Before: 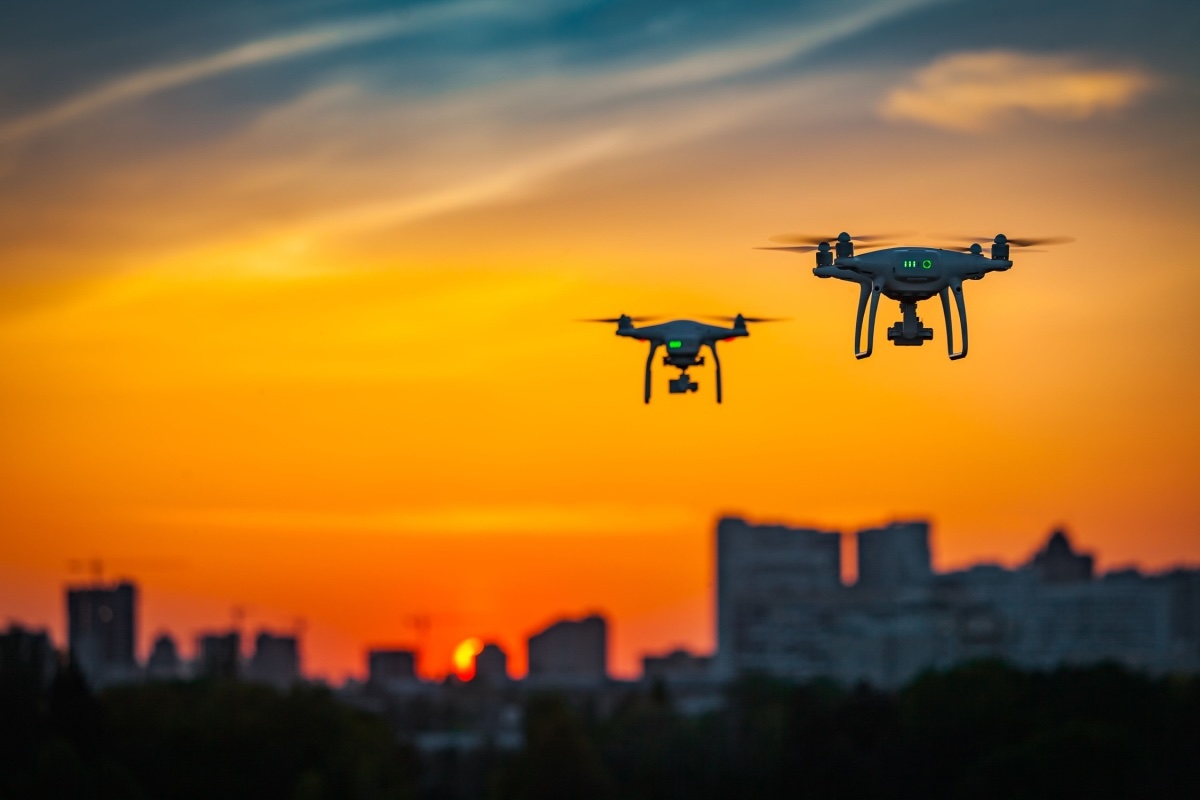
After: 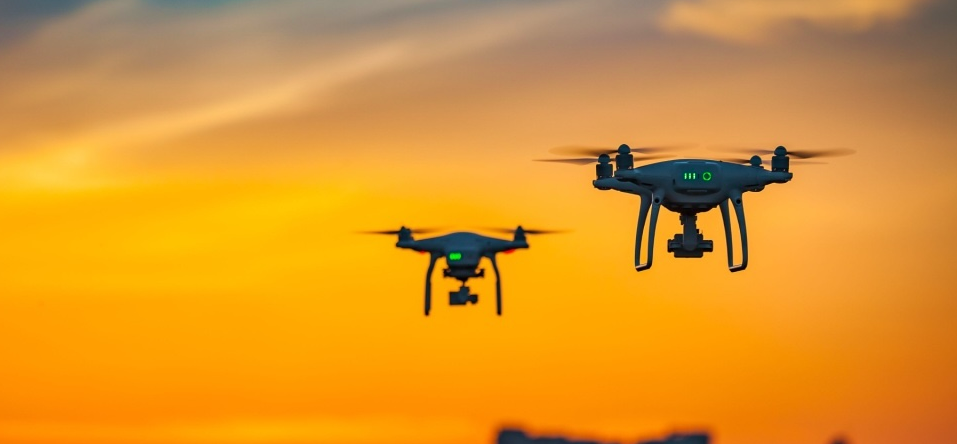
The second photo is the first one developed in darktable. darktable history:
velvia: on, module defaults
crop: left 18.347%, top 11.108%, right 1.864%, bottom 33.329%
